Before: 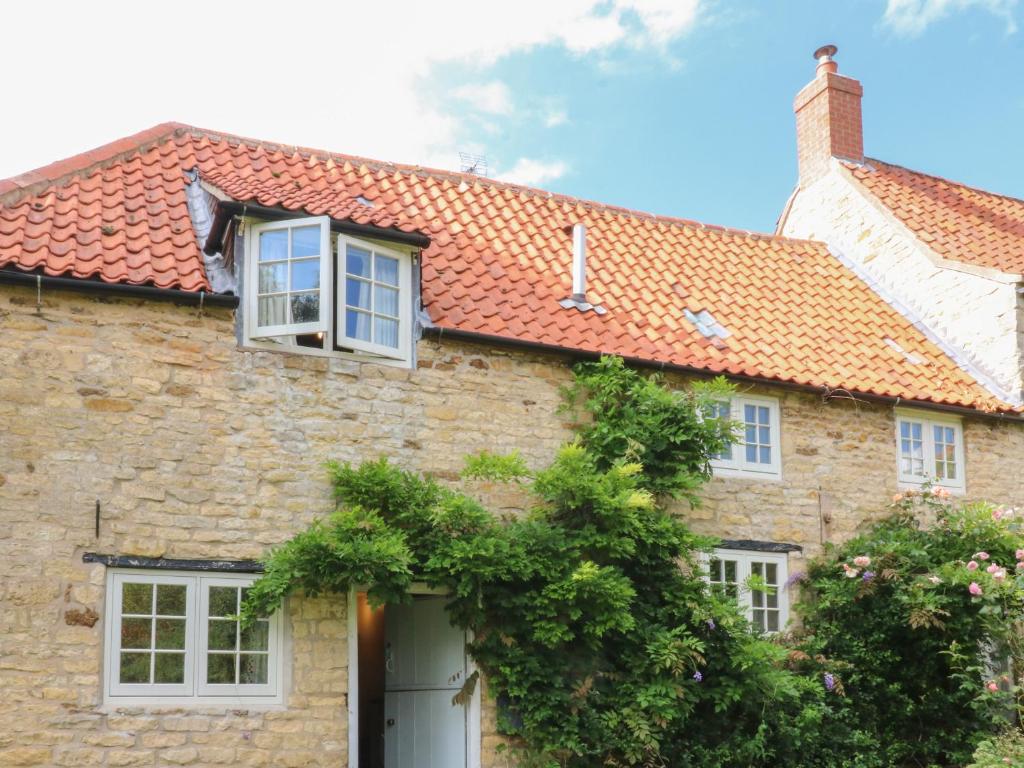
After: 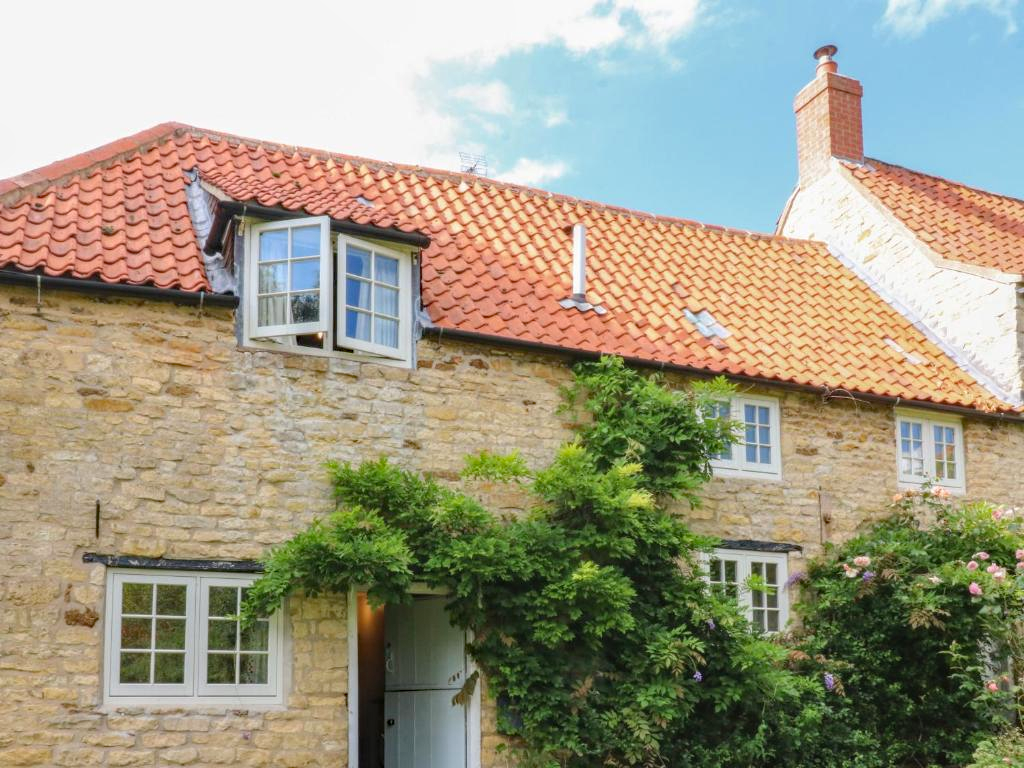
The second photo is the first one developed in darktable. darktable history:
haze removal: strength 0.29, distance 0.25, compatibility mode true, adaptive false
local contrast: detail 110%
